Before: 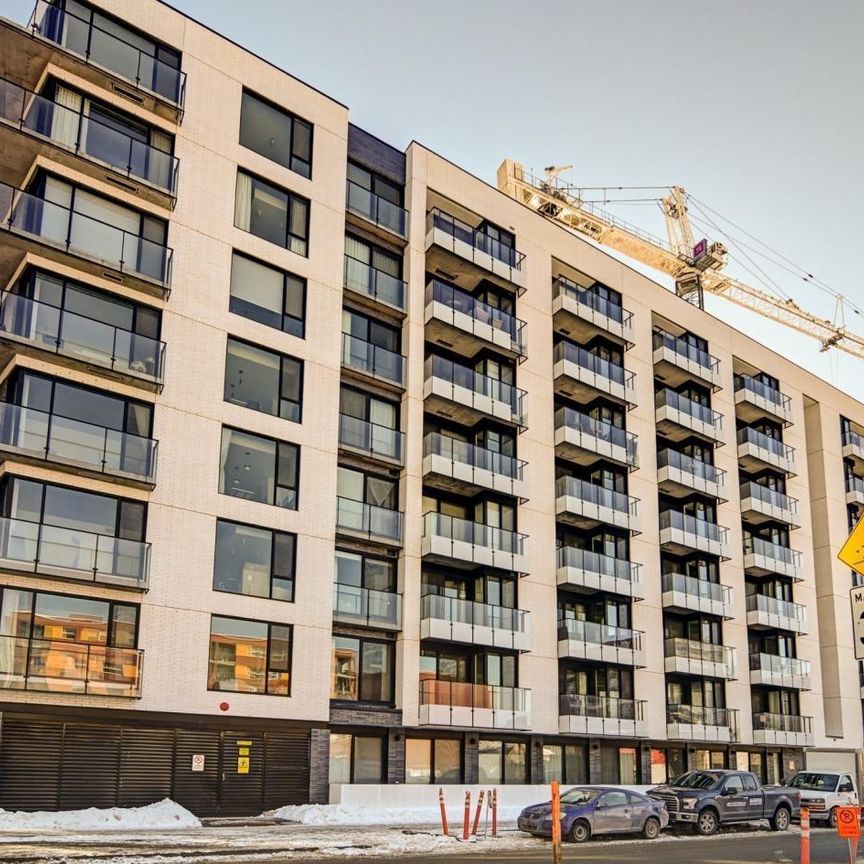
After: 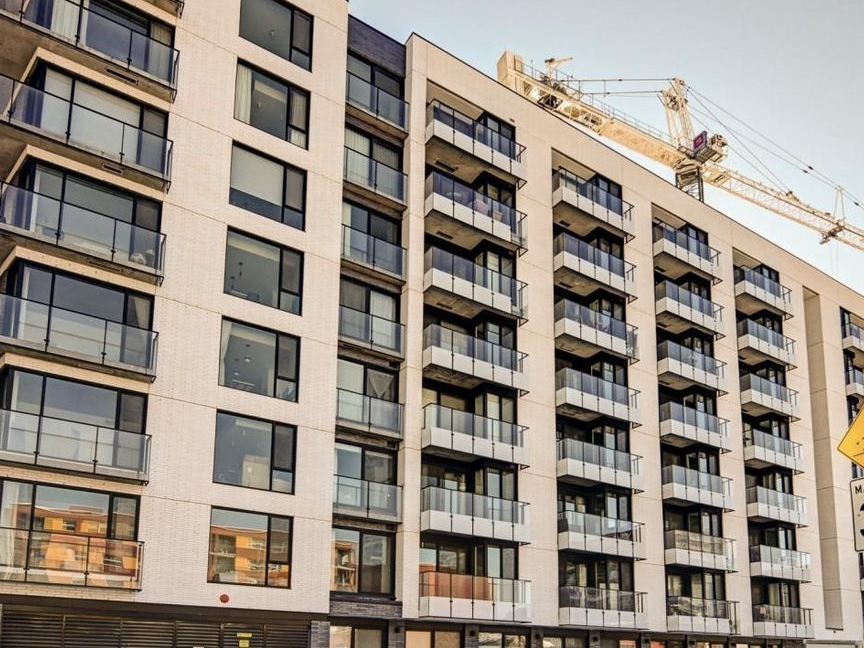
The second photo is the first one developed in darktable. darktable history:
crop and rotate: top 12.5%, bottom 12.5%
color zones: curves: ch0 [(0, 0.5) (0.143, 0.5) (0.286, 0.5) (0.429, 0.504) (0.571, 0.5) (0.714, 0.509) (0.857, 0.5) (1, 0.5)]; ch1 [(0, 0.425) (0.143, 0.425) (0.286, 0.375) (0.429, 0.405) (0.571, 0.5) (0.714, 0.47) (0.857, 0.425) (1, 0.435)]; ch2 [(0, 0.5) (0.143, 0.5) (0.286, 0.5) (0.429, 0.517) (0.571, 0.5) (0.714, 0.51) (0.857, 0.5) (1, 0.5)]
